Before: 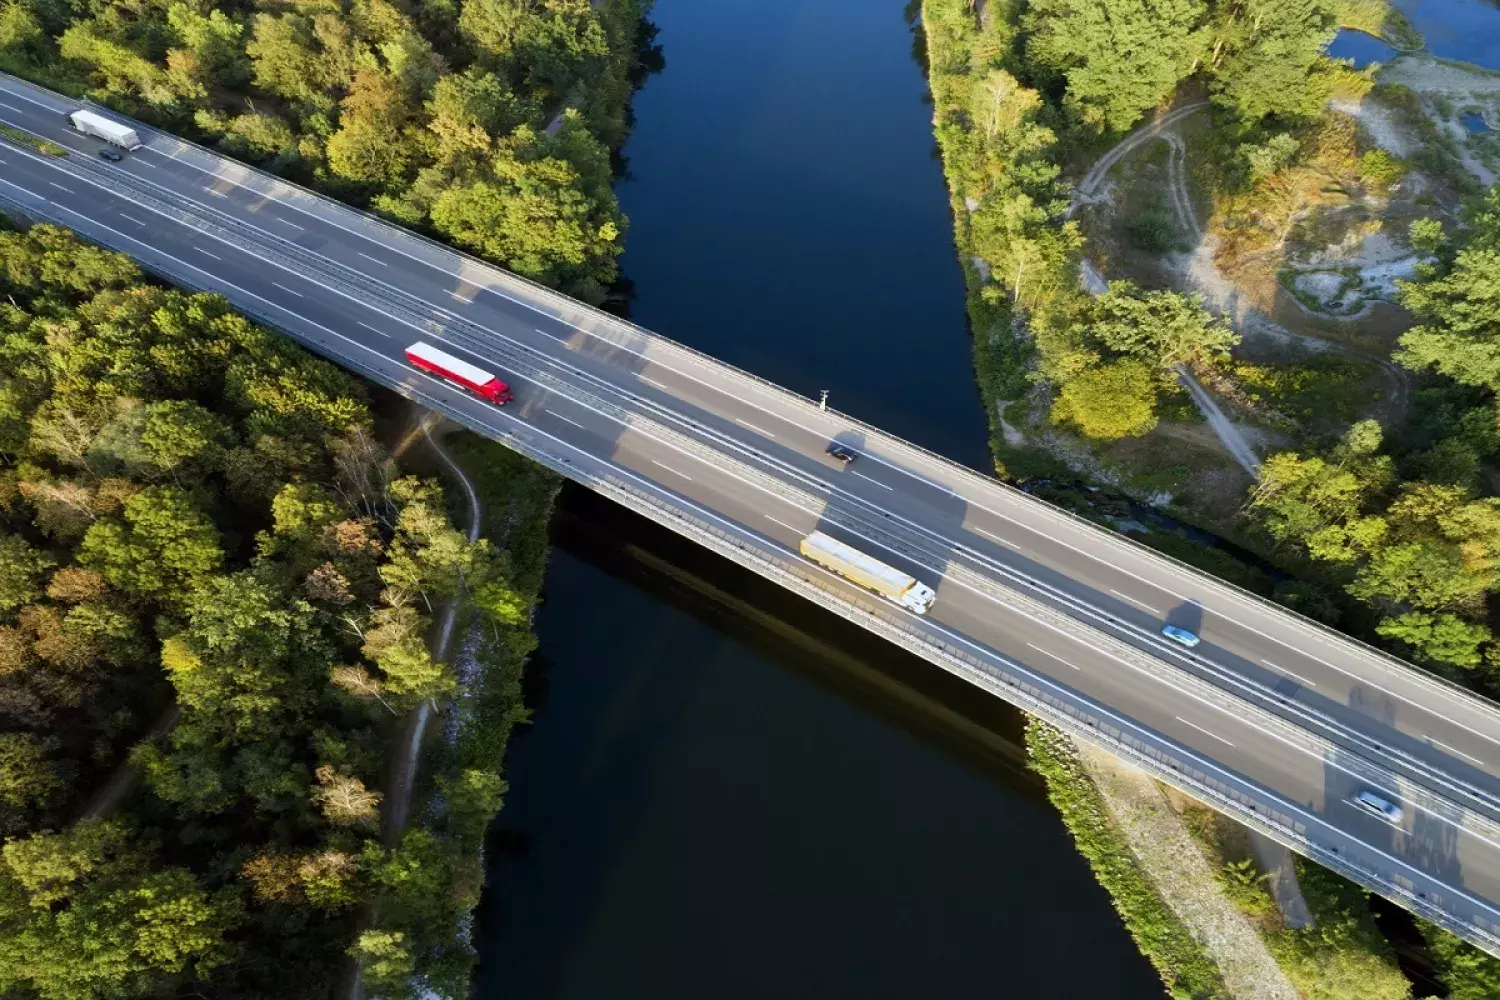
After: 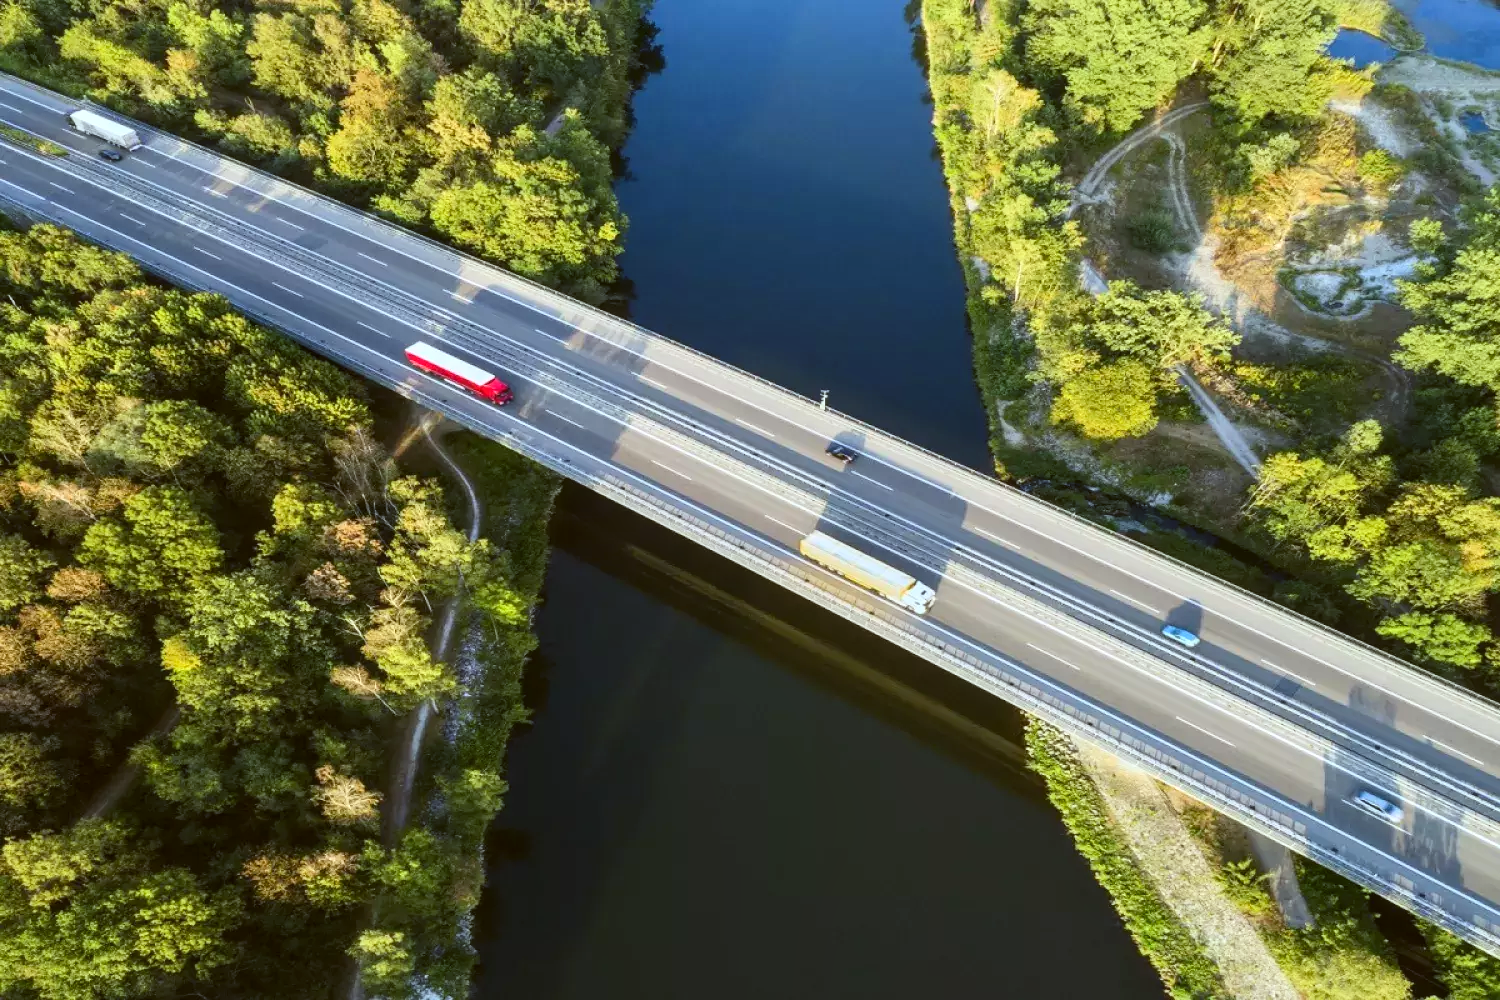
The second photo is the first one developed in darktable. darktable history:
contrast brightness saturation: contrast 0.2, brightness 0.16, saturation 0.22
local contrast: on, module defaults
color balance: lift [1.004, 1.002, 1.002, 0.998], gamma [1, 1.007, 1.002, 0.993], gain [1, 0.977, 1.013, 1.023], contrast -3.64%
